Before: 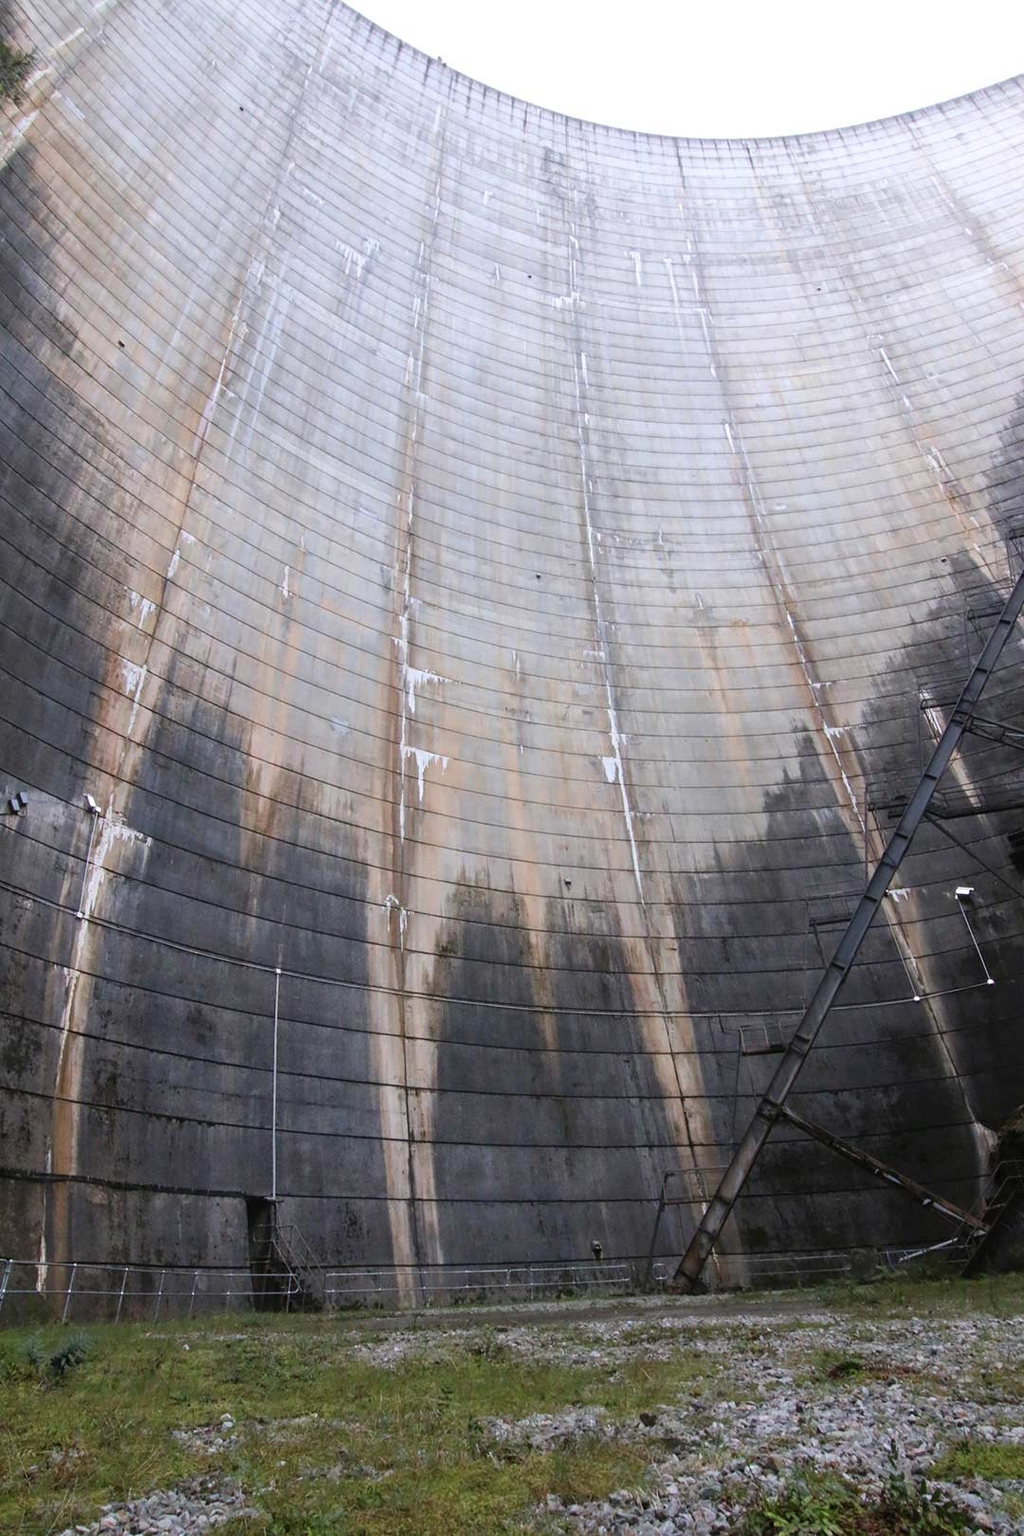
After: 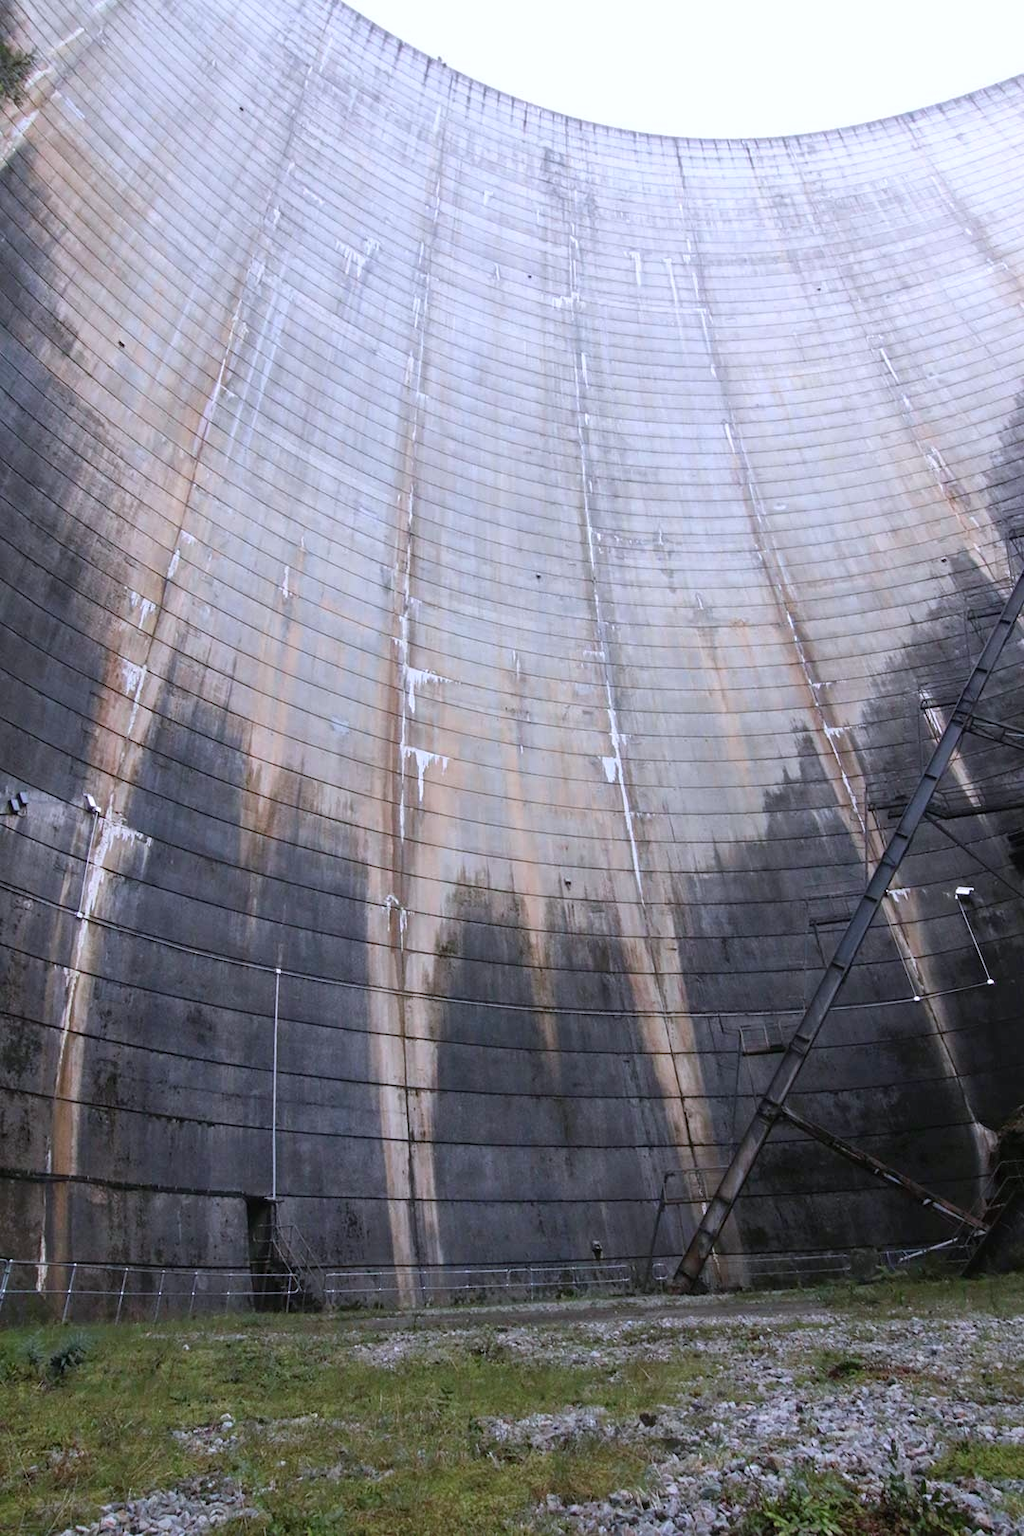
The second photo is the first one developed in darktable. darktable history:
tone equalizer: on, module defaults
color calibration: illuminant as shot in camera, x 0.358, y 0.373, temperature 4628.91 K
